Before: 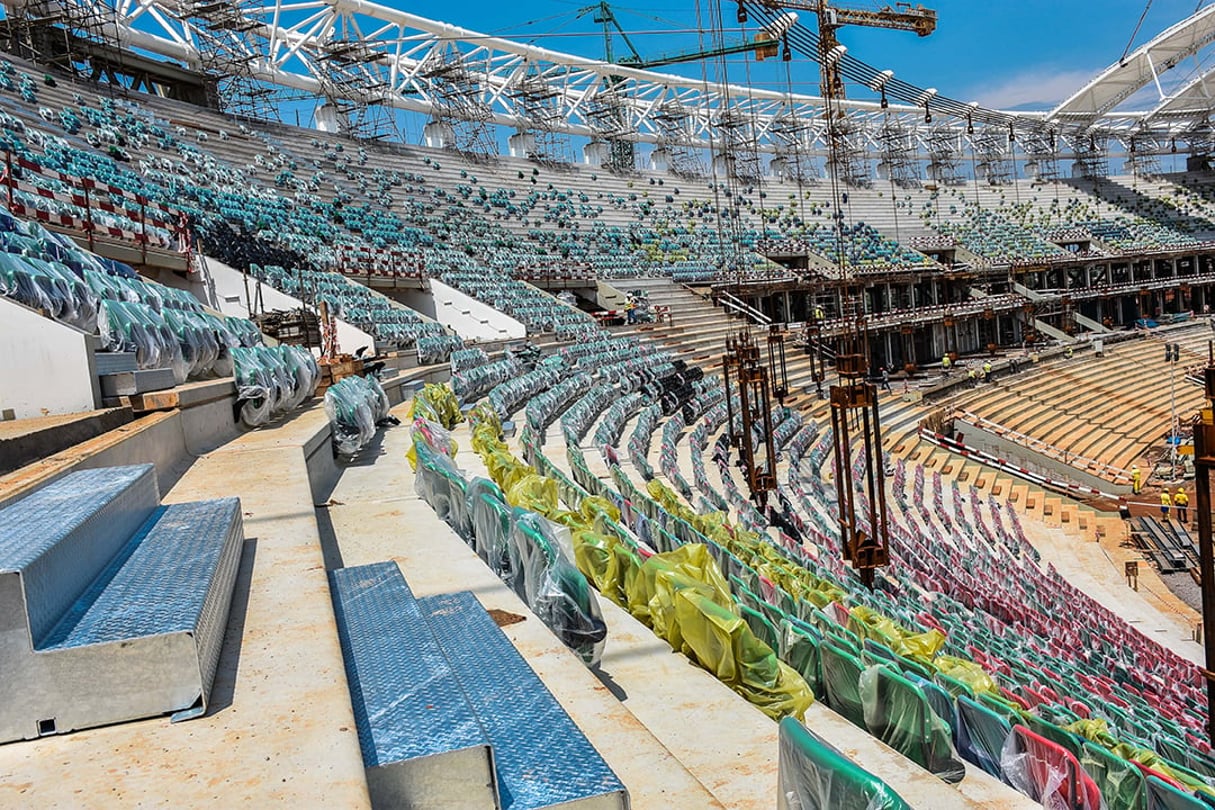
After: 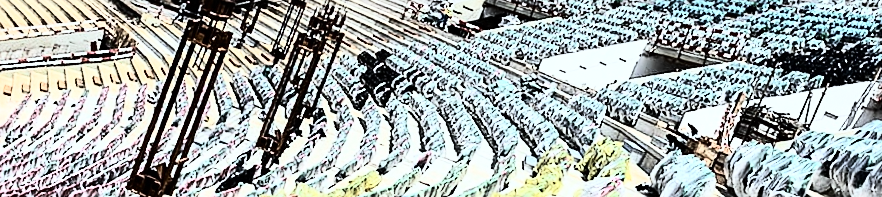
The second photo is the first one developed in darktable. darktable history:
white balance: red 0.925, blue 1.046
color contrast: green-magenta contrast 0.84, blue-yellow contrast 0.86
rgb curve: curves: ch0 [(0, 0) (0.21, 0.15) (0.24, 0.21) (0.5, 0.75) (0.75, 0.96) (0.89, 0.99) (1, 1)]; ch1 [(0, 0.02) (0.21, 0.13) (0.25, 0.2) (0.5, 0.67) (0.75, 0.9) (0.89, 0.97) (1, 1)]; ch2 [(0, 0.02) (0.21, 0.13) (0.25, 0.2) (0.5, 0.67) (0.75, 0.9) (0.89, 0.97) (1, 1)], compensate middle gray true
exposure: compensate highlight preservation false
crop and rotate: angle 16.12°, top 30.835%, bottom 35.653%
contrast brightness saturation: contrast 0.25, saturation -0.31
sharpen: on, module defaults
grain: coarseness 0.81 ISO, strength 1.34%, mid-tones bias 0%
